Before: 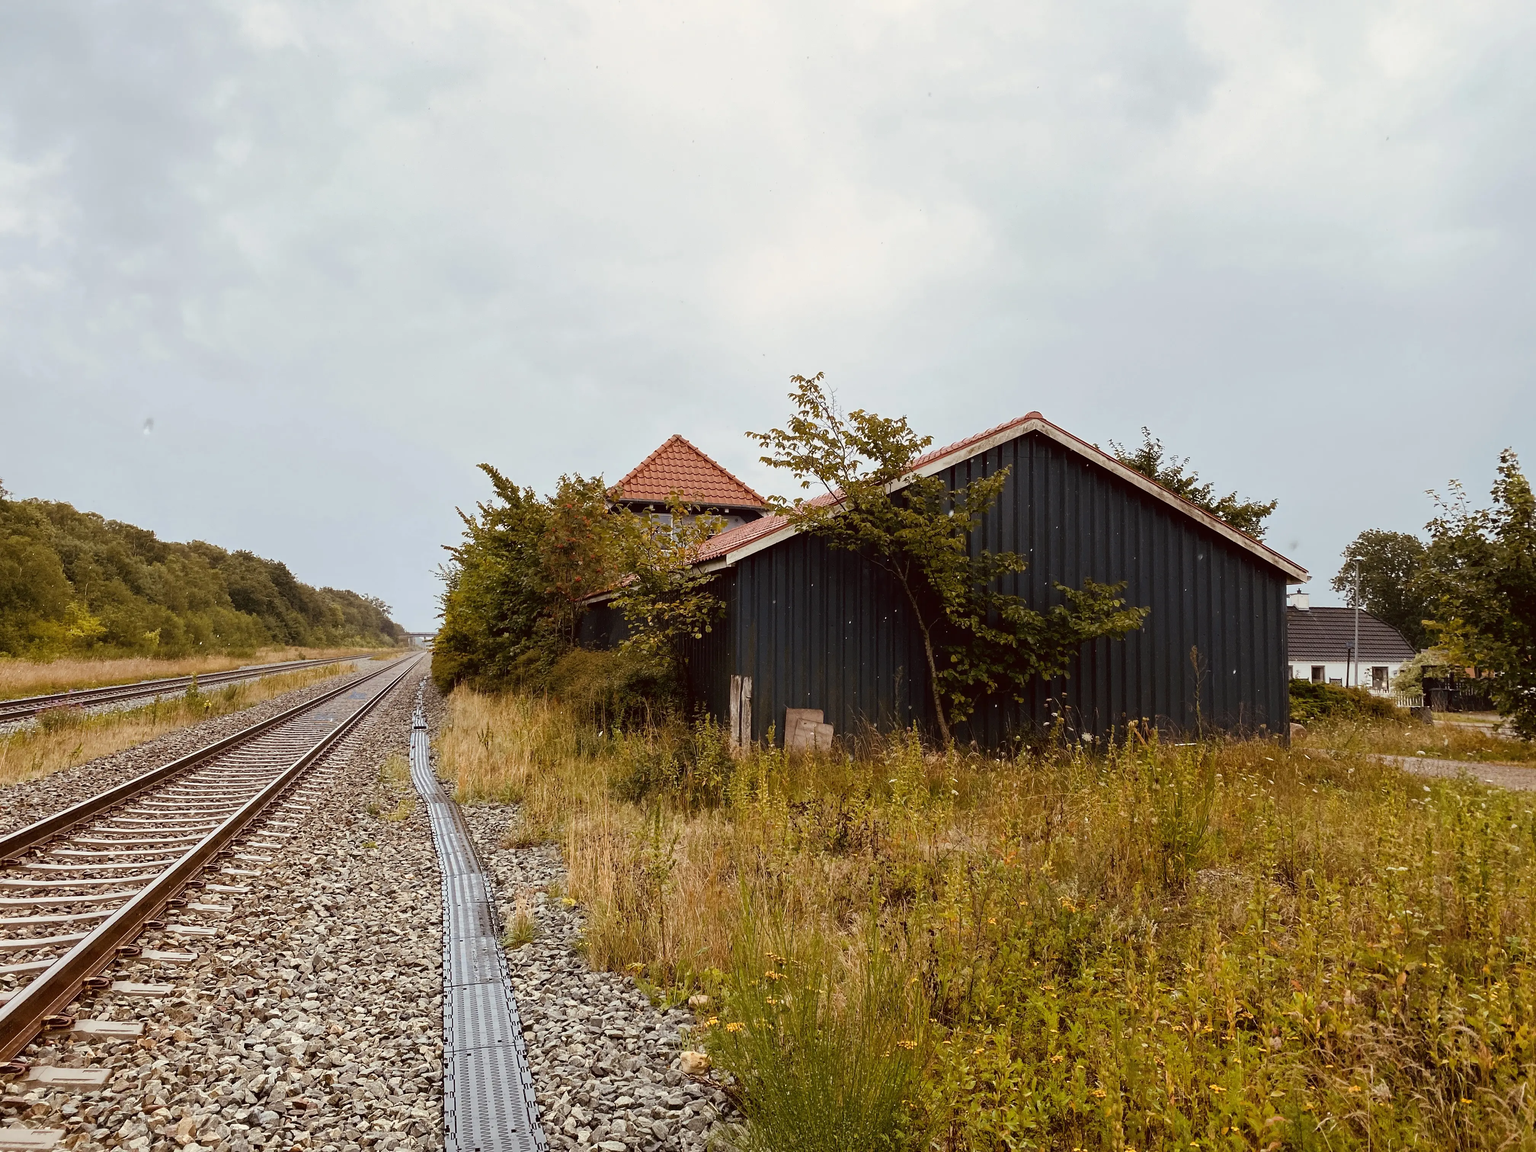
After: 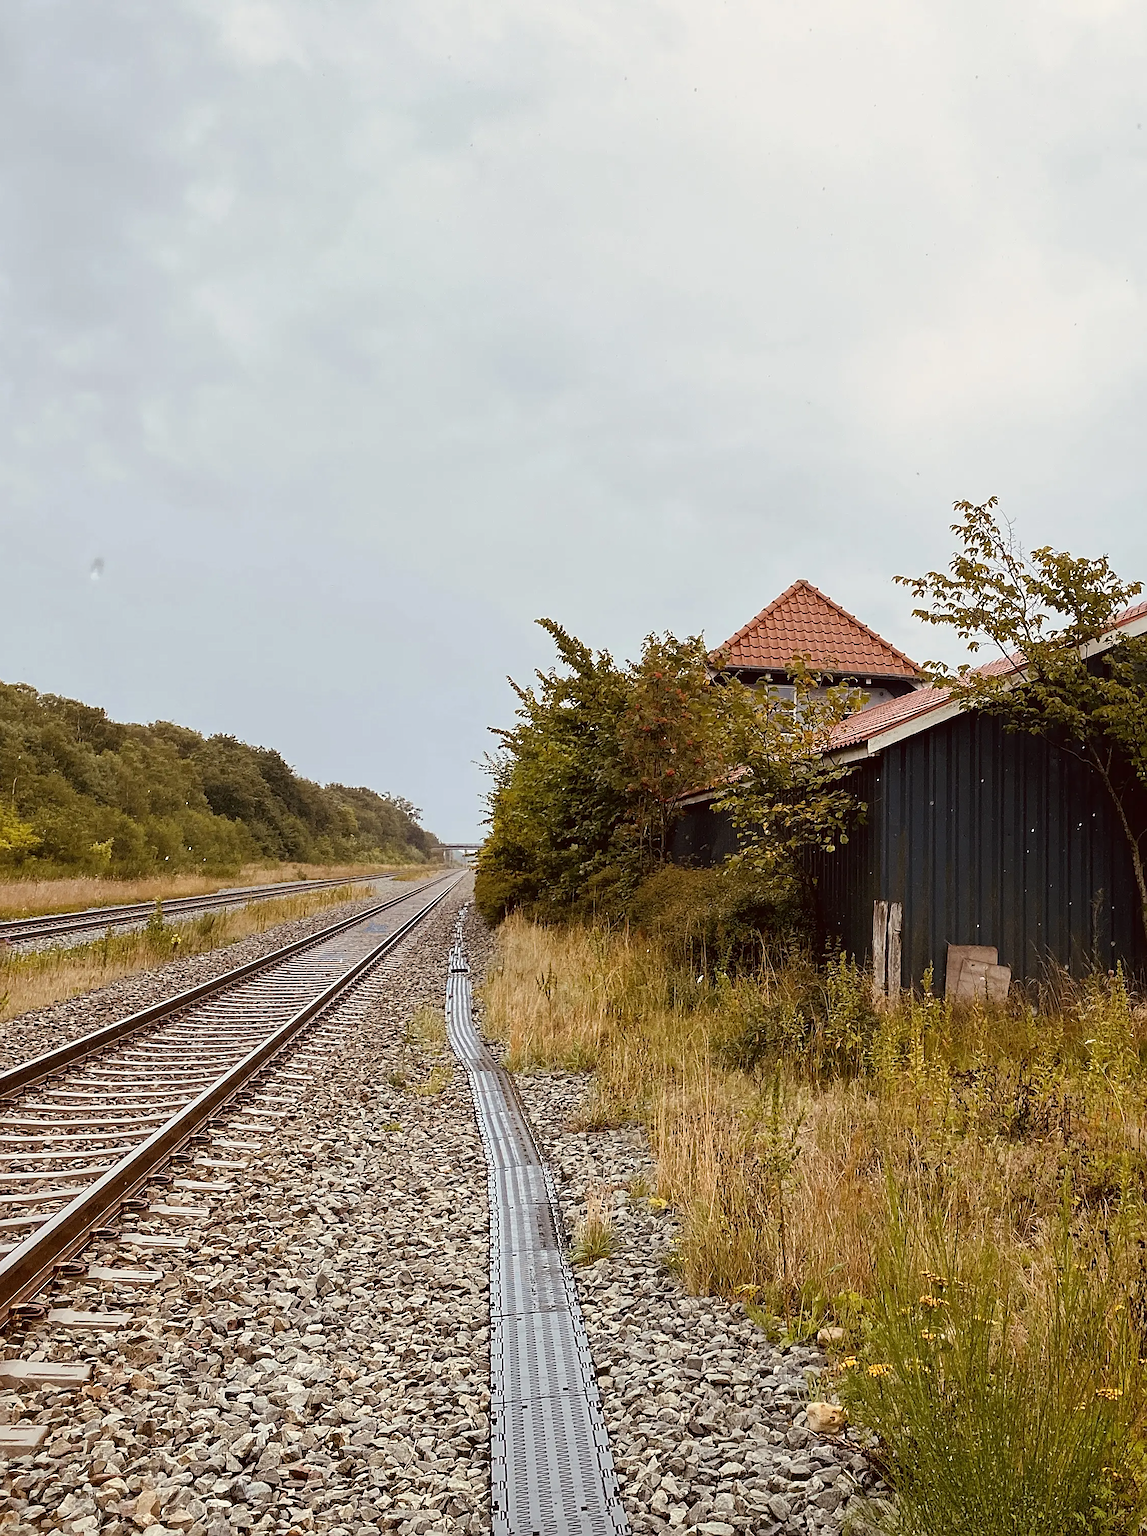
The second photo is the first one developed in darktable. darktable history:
exposure: exposure -0.025 EV, compensate exposure bias true, compensate highlight preservation false
crop: left 4.948%, right 39.008%
sharpen: on, module defaults
